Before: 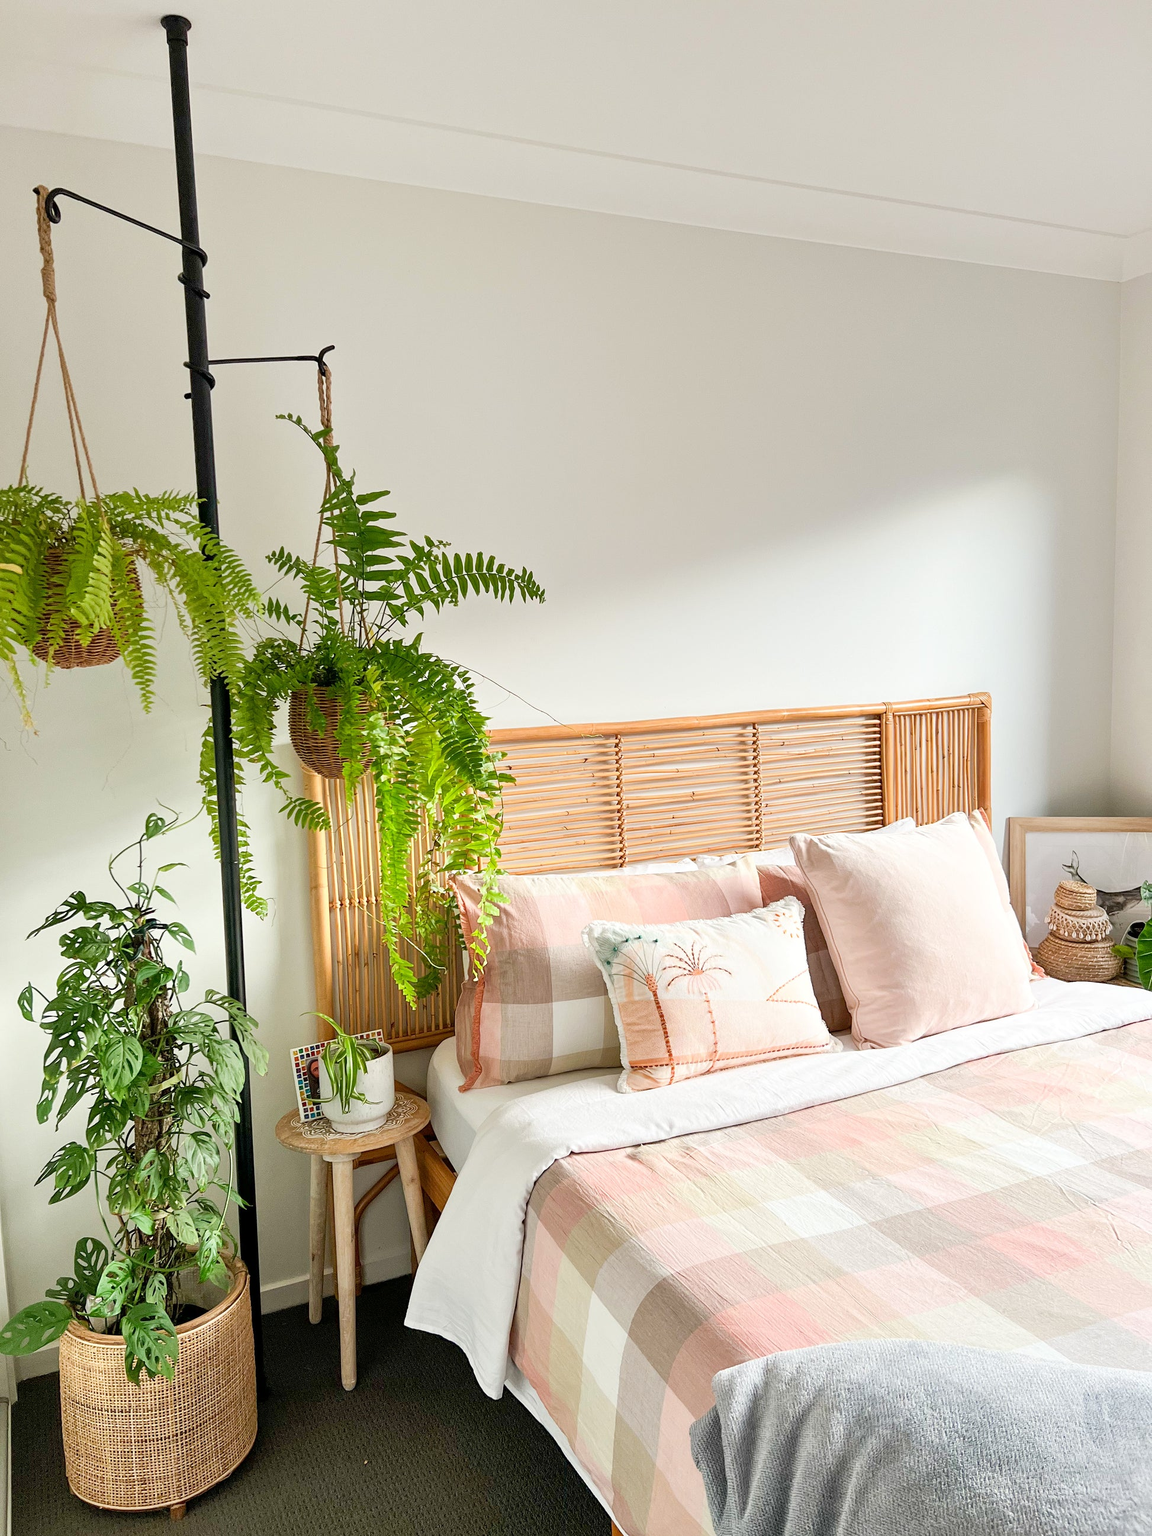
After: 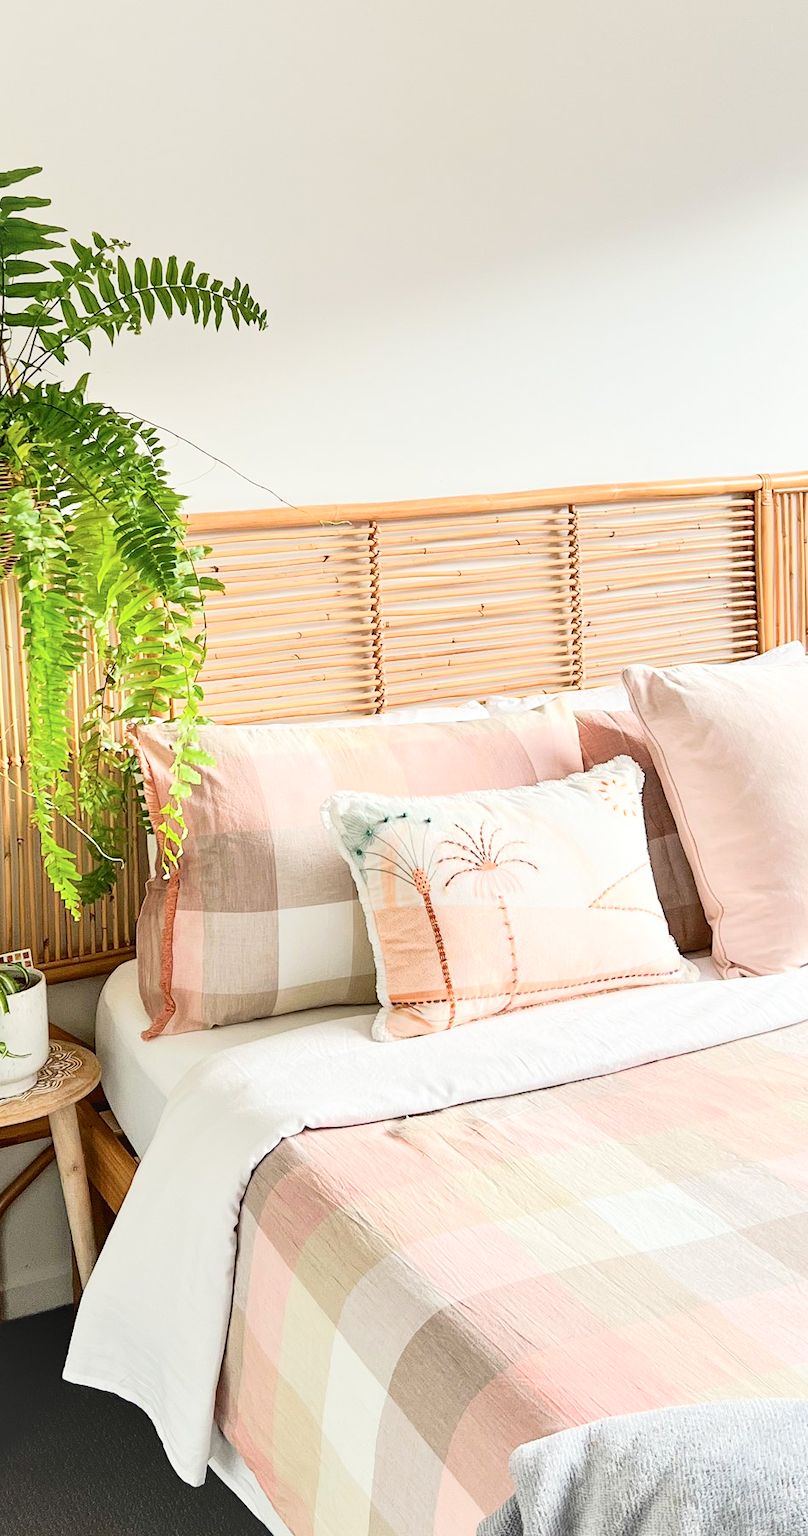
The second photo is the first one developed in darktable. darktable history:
crop: left 31.357%, top 24.493%, right 20.277%, bottom 6.622%
vignetting: brightness 0.047, saturation -0.001
tone curve: curves: ch0 [(0, 0) (0.003, 0.024) (0.011, 0.032) (0.025, 0.041) (0.044, 0.054) (0.069, 0.069) (0.1, 0.09) (0.136, 0.116) (0.177, 0.162) (0.224, 0.213) (0.277, 0.278) (0.335, 0.359) (0.399, 0.447) (0.468, 0.543) (0.543, 0.621) (0.623, 0.717) (0.709, 0.807) (0.801, 0.876) (0.898, 0.934) (1, 1)], color space Lab, independent channels, preserve colors none
